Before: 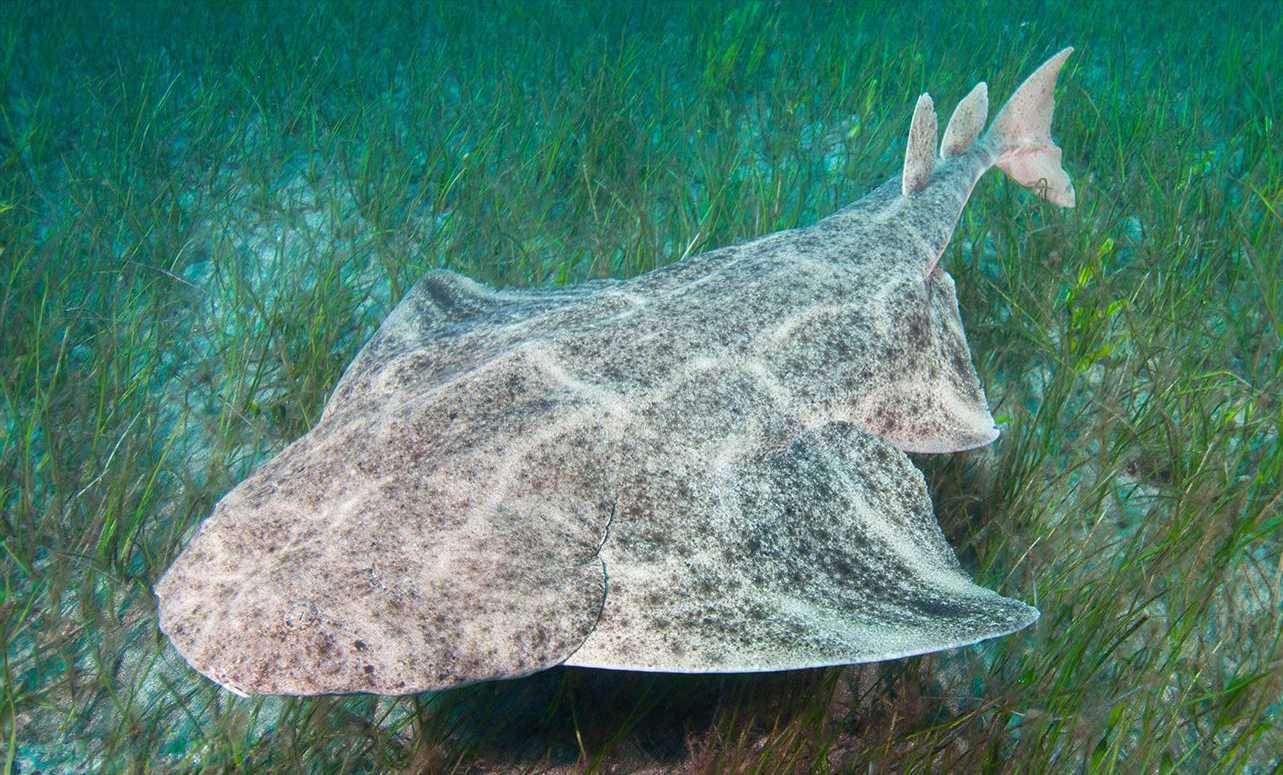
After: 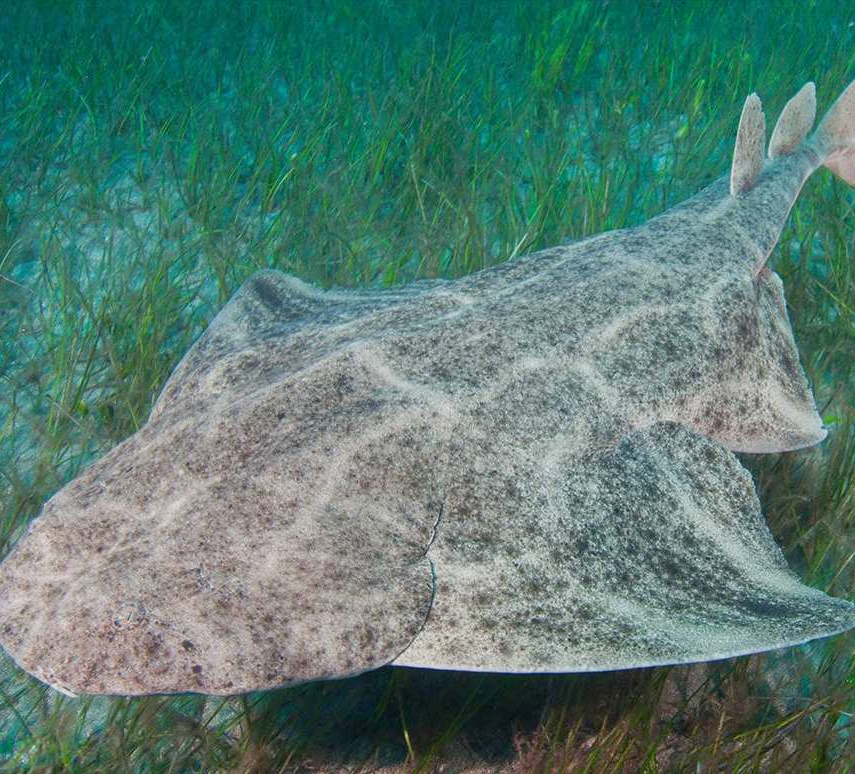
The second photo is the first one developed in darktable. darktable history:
crop and rotate: left 13.409%, right 19.924%
tone equalizer: -8 EV 0.25 EV, -7 EV 0.417 EV, -6 EV 0.417 EV, -5 EV 0.25 EV, -3 EV -0.25 EV, -2 EV -0.417 EV, -1 EV -0.417 EV, +0 EV -0.25 EV, edges refinement/feathering 500, mask exposure compensation -1.57 EV, preserve details guided filter
